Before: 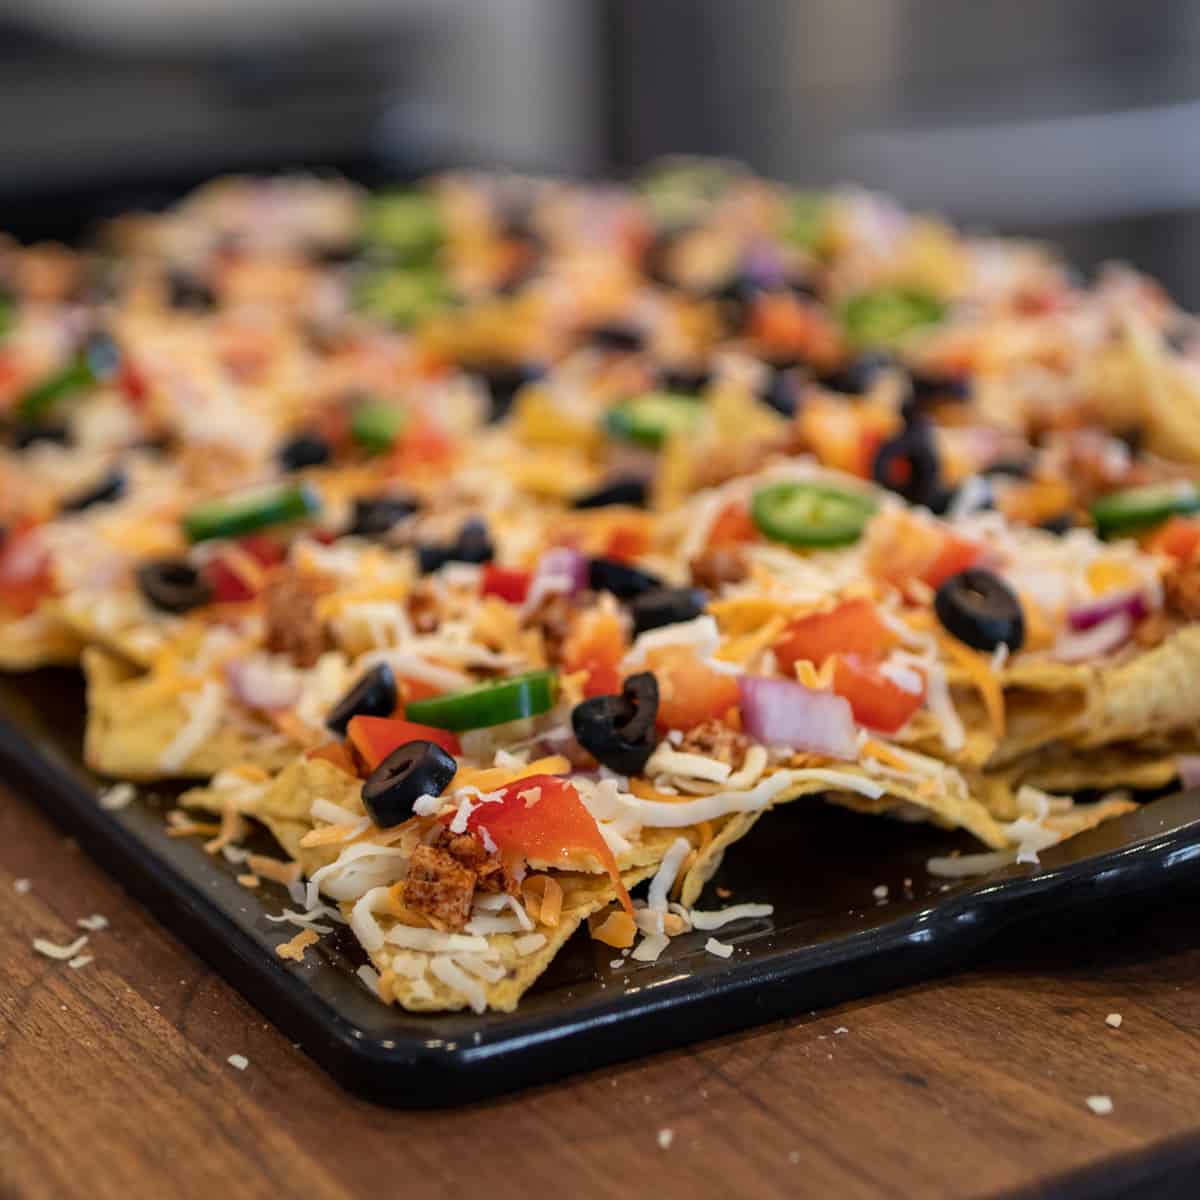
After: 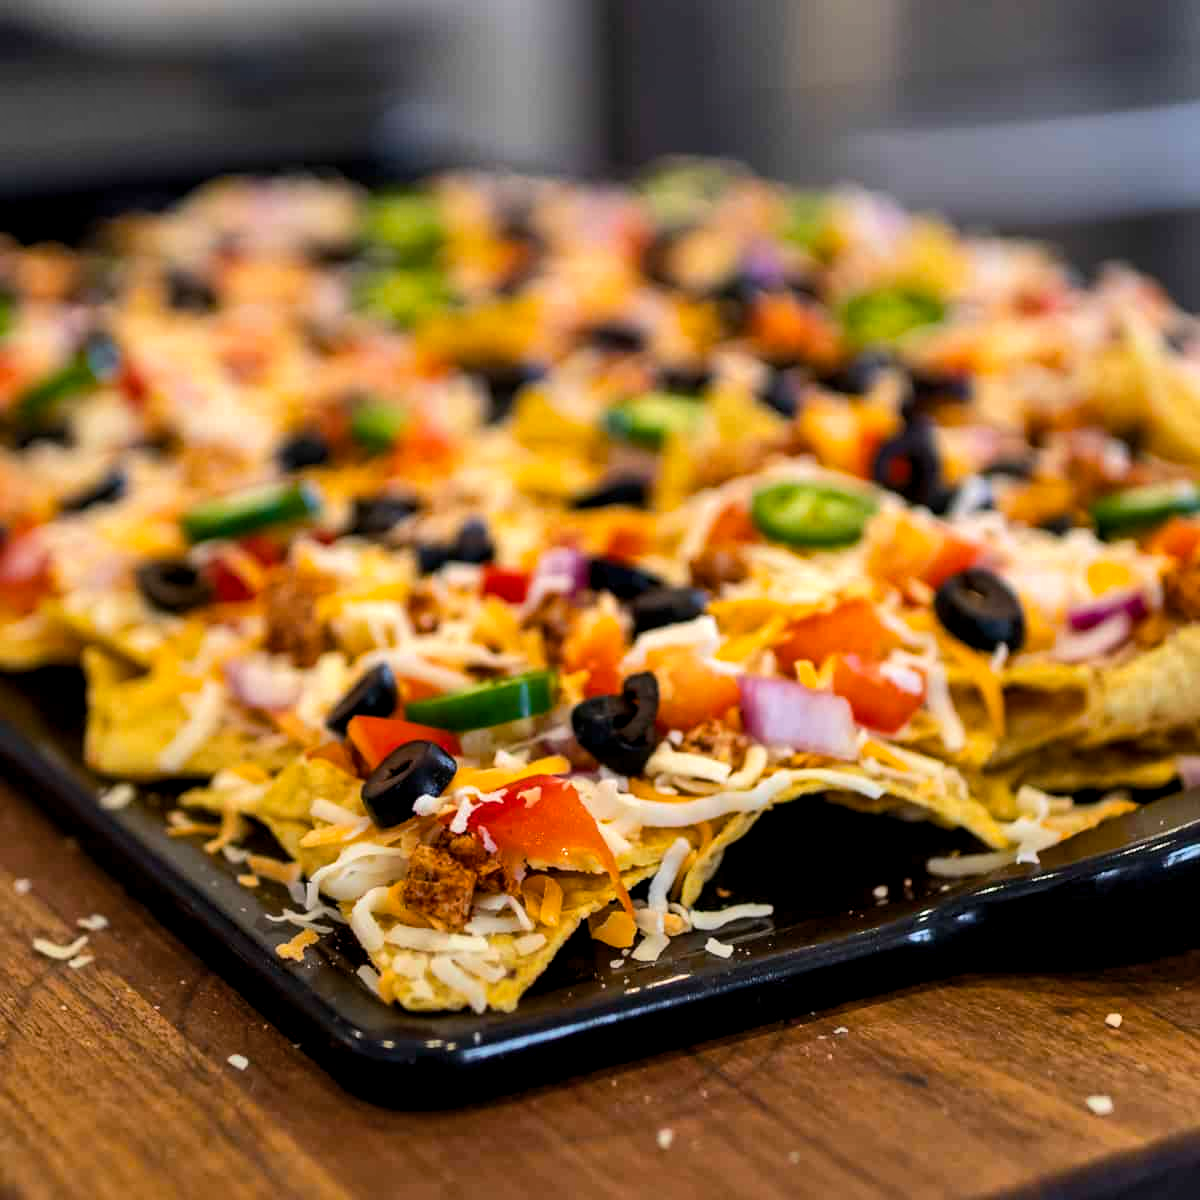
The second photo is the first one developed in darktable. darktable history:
shadows and highlights: soften with gaussian
color balance rgb: global offset › luminance -0.301%, global offset › hue 261.73°, perceptual saturation grading › global saturation 19.808%, global vibrance 20%
tone equalizer: -8 EV -0.415 EV, -7 EV -0.375 EV, -6 EV -0.301 EV, -5 EV -0.259 EV, -3 EV 0.241 EV, -2 EV 0.361 EV, -1 EV 0.387 EV, +0 EV 0.412 EV, edges refinement/feathering 500, mask exposure compensation -1.57 EV, preserve details no
